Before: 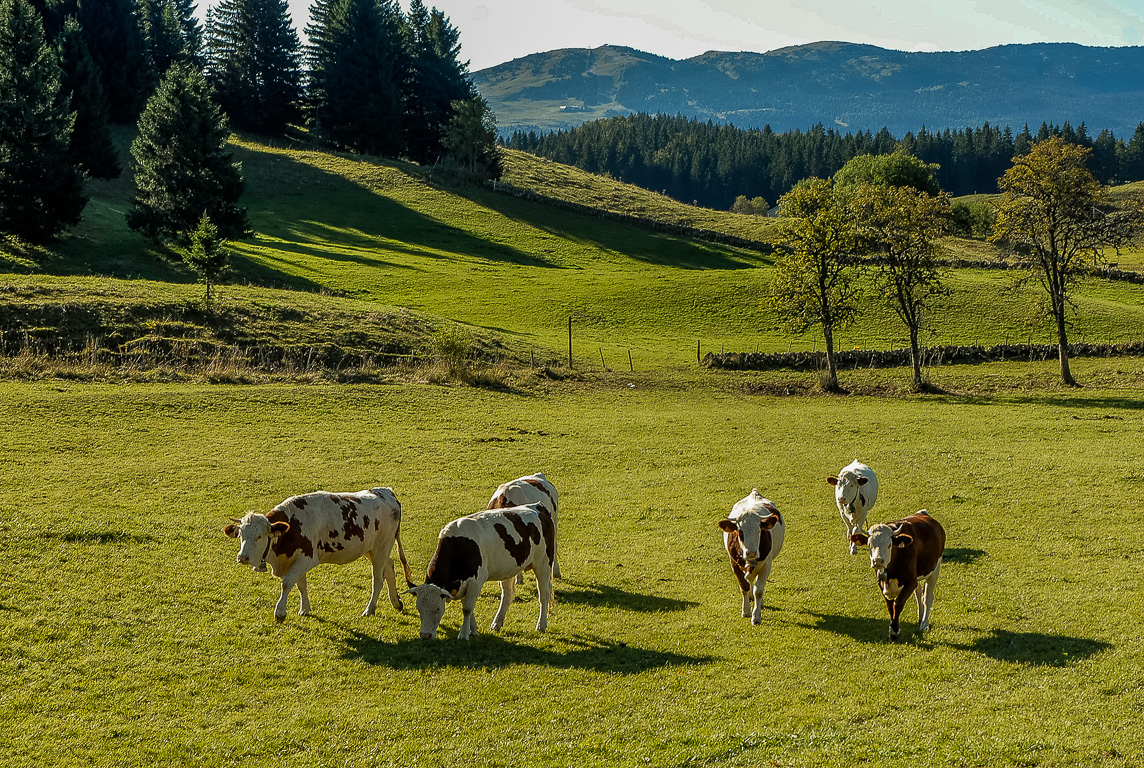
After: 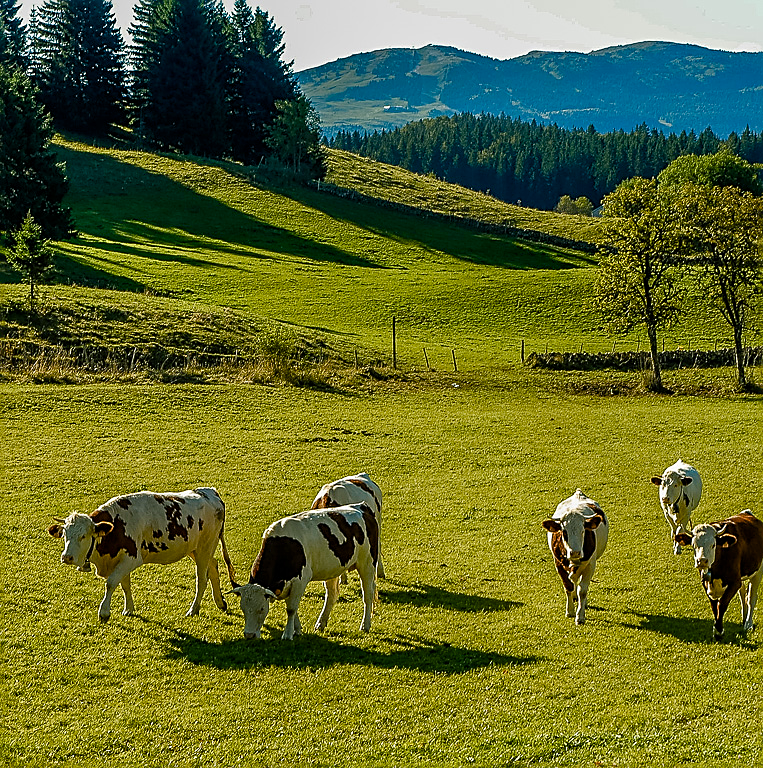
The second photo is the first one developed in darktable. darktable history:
crop: left 15.398%, right 17.852%
sharpen: on, module defaults
color balance rgb: shadows lift › chroma 2.026%, shadows lift › hue 215.85°, perceptual saturation grading › global saturation 20%, perceptual saturation grading › highlights -50.203%, perceptual saturation grading › shadows 30.842%, global vibrance 41.904%
